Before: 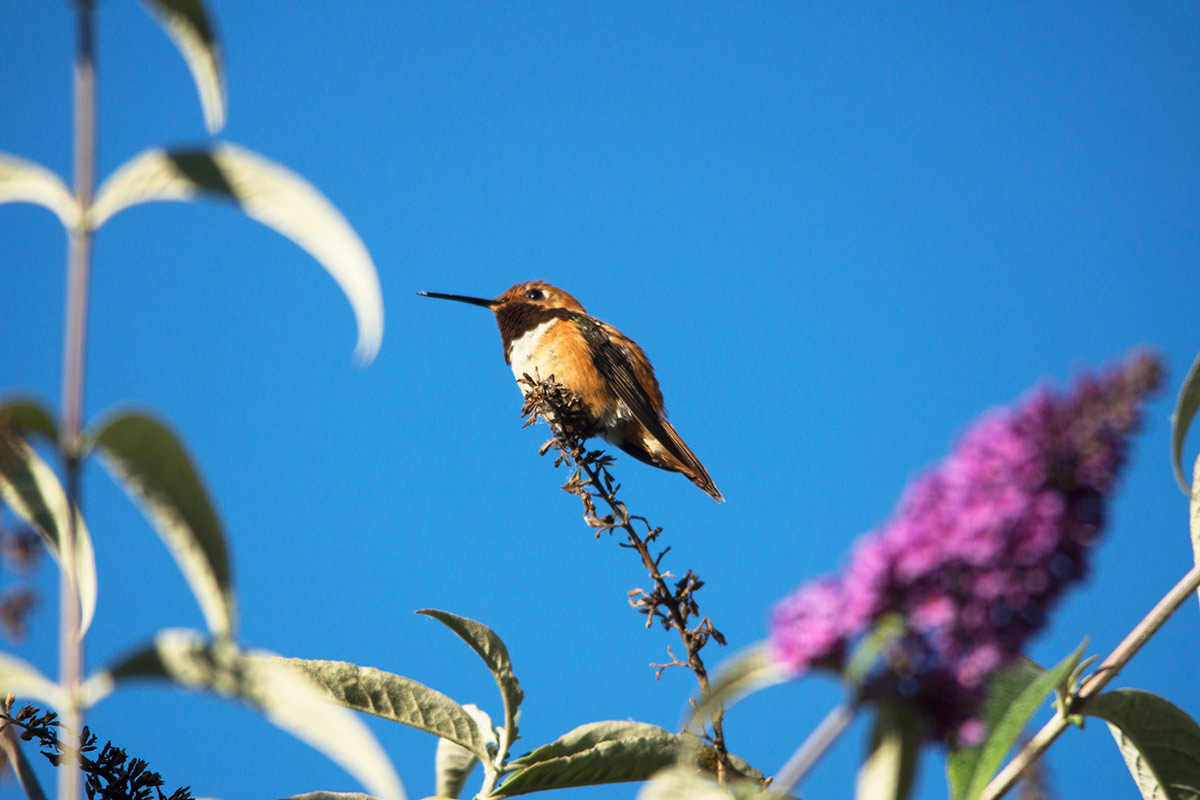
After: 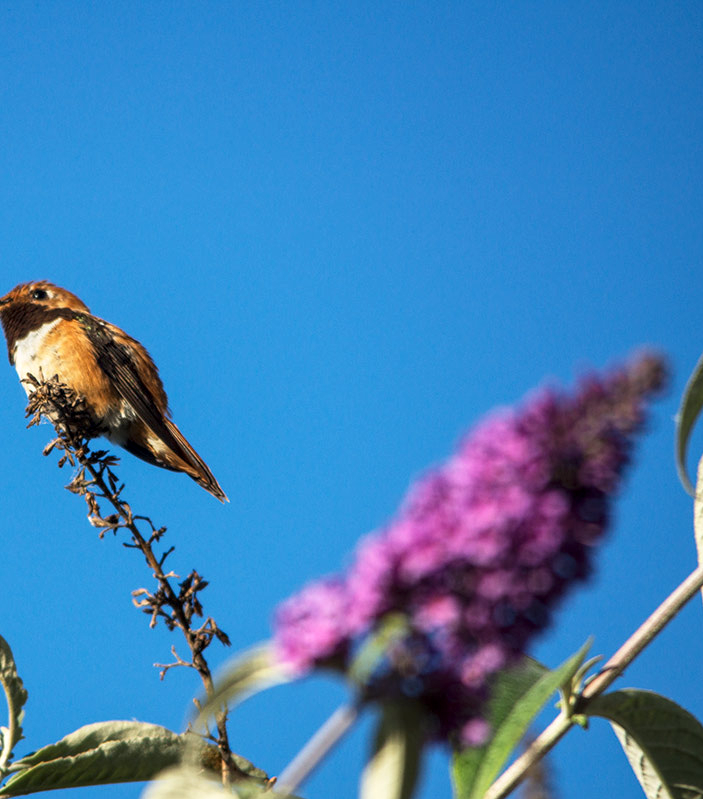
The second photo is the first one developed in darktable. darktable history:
crop: left 41.402%
local contrast: on, module defaults
